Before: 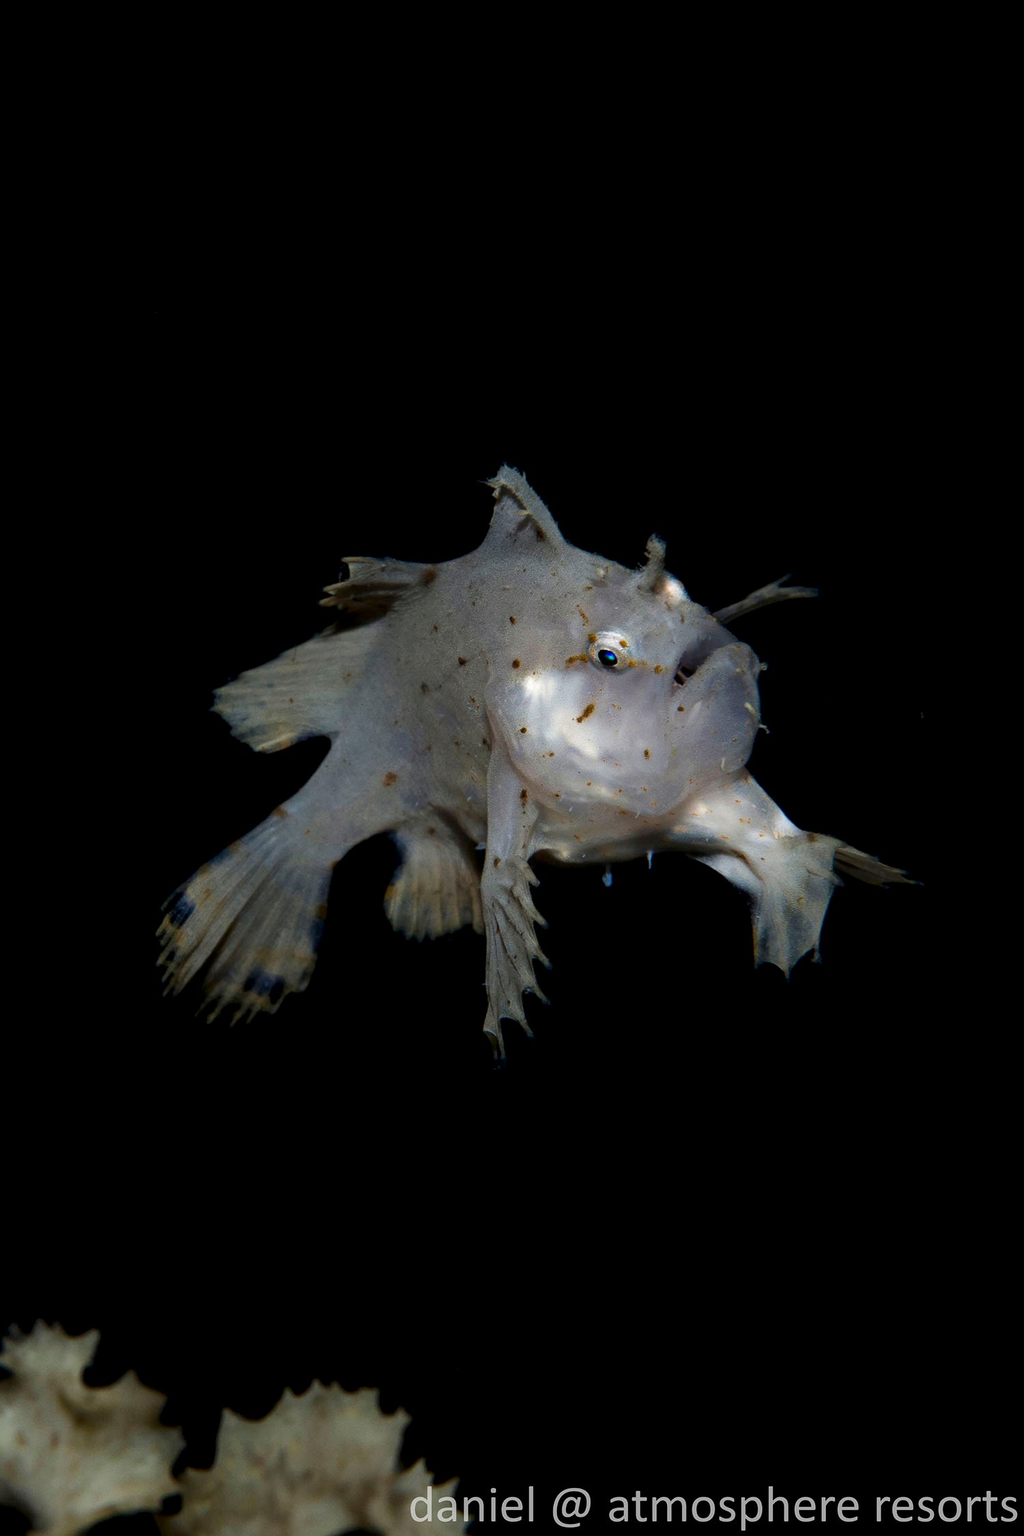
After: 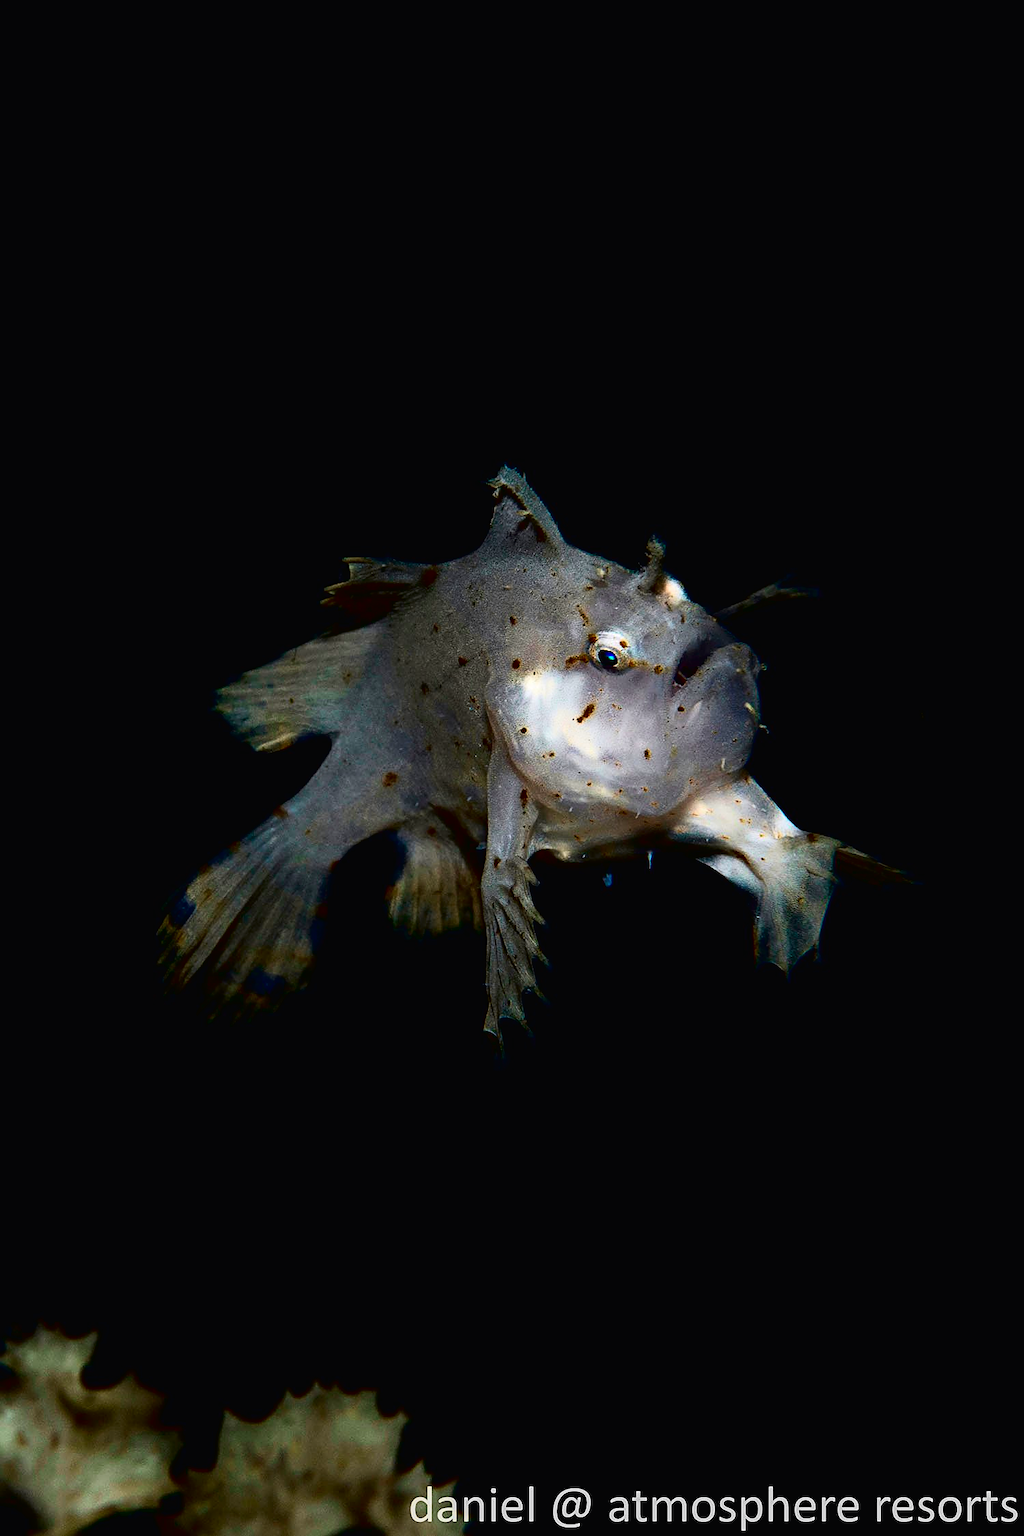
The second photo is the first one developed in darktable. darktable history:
contrast brightness saturation: contrast 0.204, brightness -0.114, saturation 0.096
sharpen: on, module defaults
tone curve: curves: ch0 [(0, 0.013) (0.054, 0.018) (0.205, 0.191) (0.289, 0.292) (0.39, 0.424) (0.493, 0.551) (0.647, 0.752) (0.796, 0.887) (1, 0.998)]; ch1 [(0, 0) (0.371, 0.339) (0.477, 0.452) (0.494, 0.495) (0.501, 0.501) (0.51, 0.516) (0.54, 0.557) (0.572, 0.605) (0.66, 0.701) (0.783, 0.804) (1, 1)]; ch2 [(0, 0) (0.32, 0.281) (0.403, 0.399) (0.441, 0.428) (0.47, 0.469) (0.498, 0.496) (0.524, 0.543) (0.551, 0.579) (0.633, 0.665) (0.7, 0.711) (1, 1)], color space Lab, independent channels, preserve colors none
